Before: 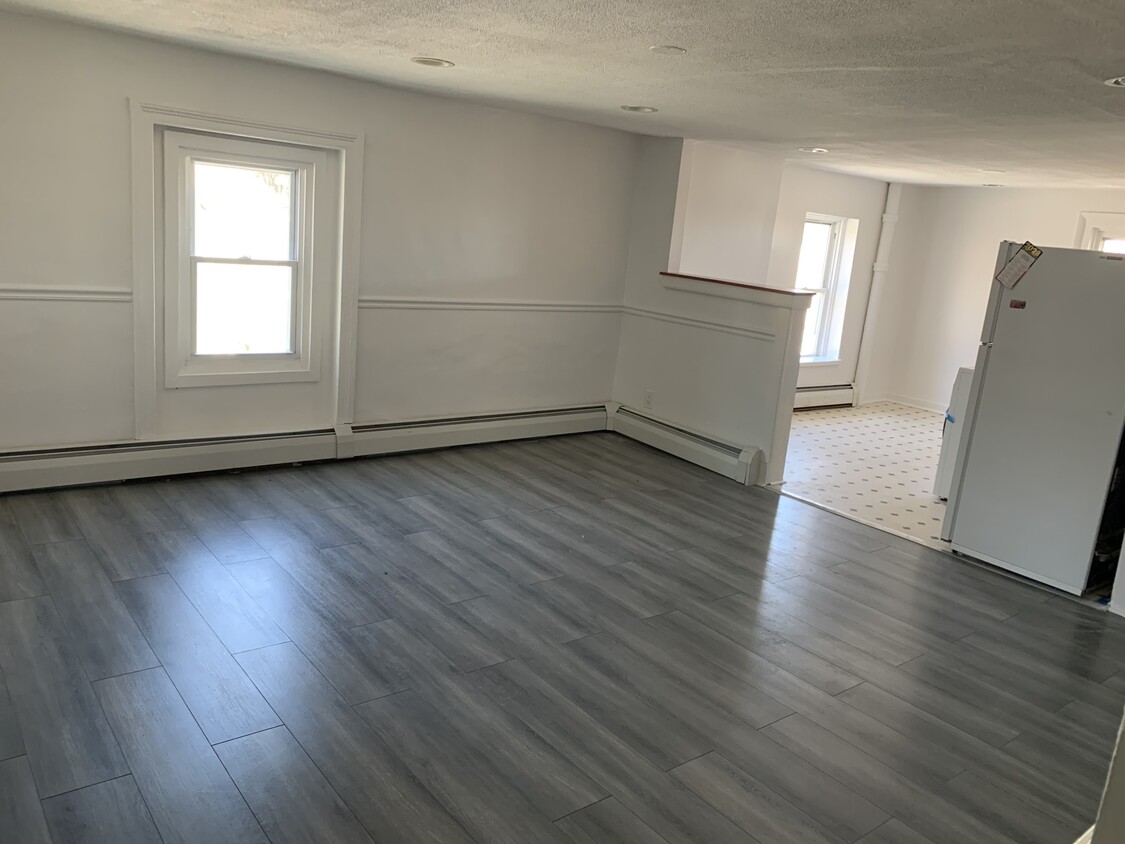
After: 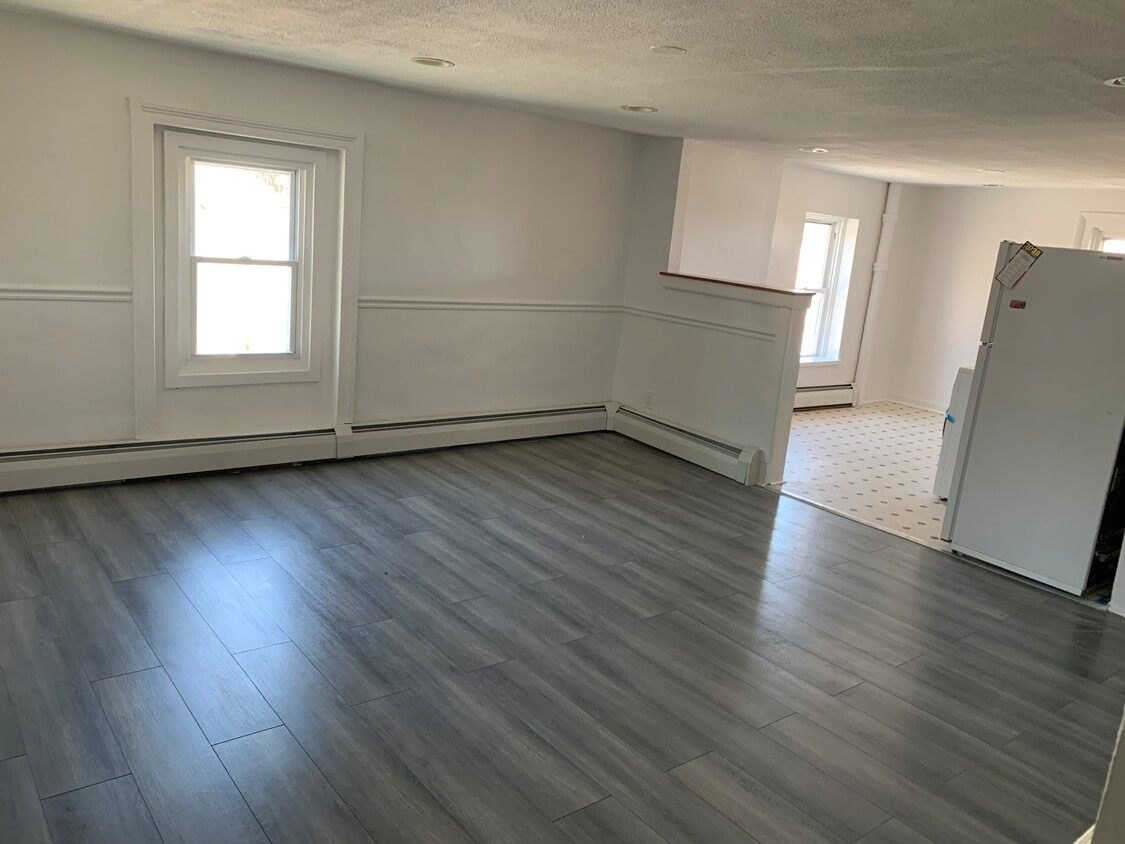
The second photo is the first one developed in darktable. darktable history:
shadows and highlights: shadows 31.51, highlights -31.41, soften with gaussian
